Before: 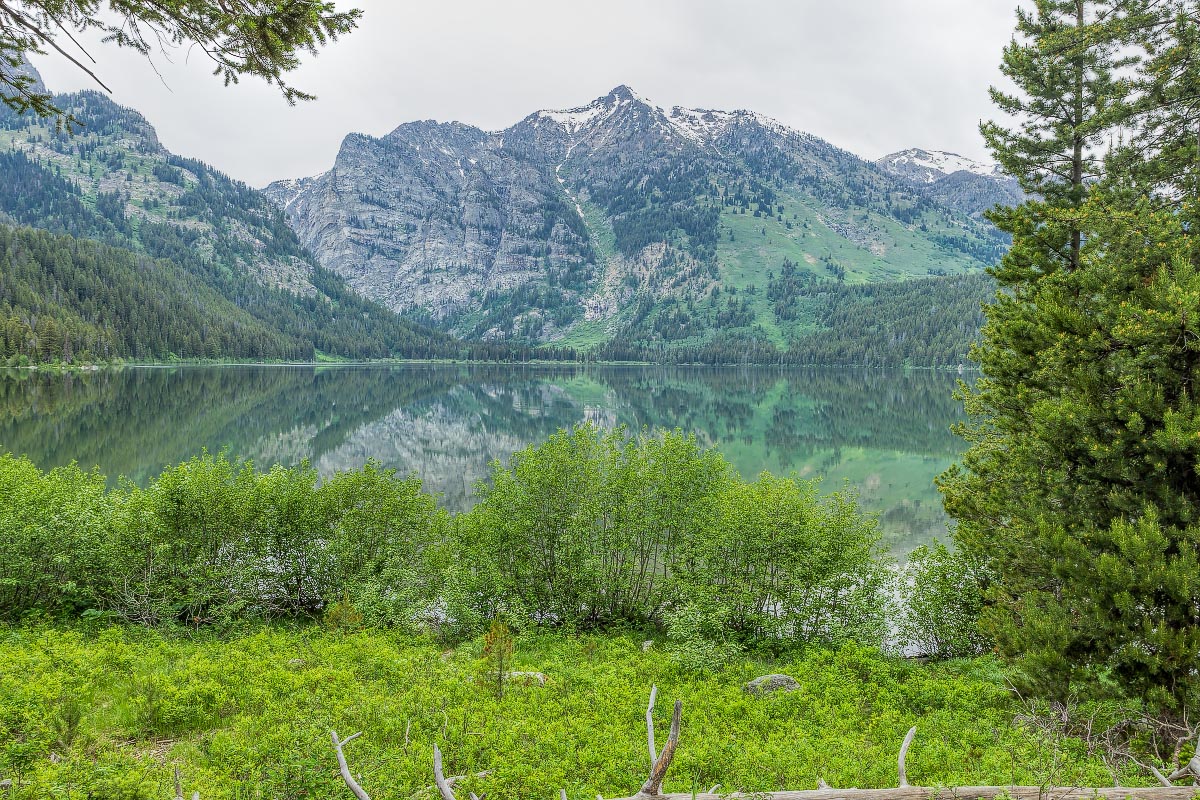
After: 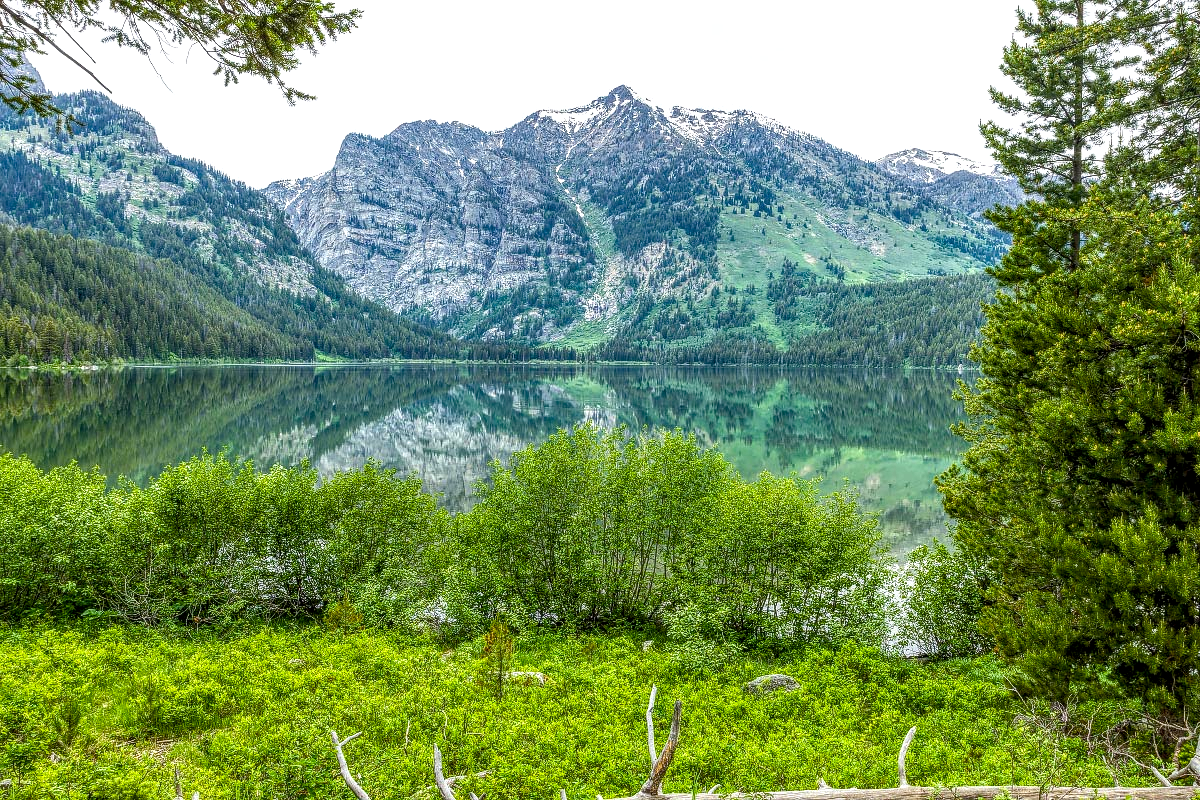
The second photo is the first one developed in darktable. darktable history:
local contrast: detail 130%
color balance rgb: perceptual saturation grading › global saturation 20%, perceptual saturation grading › highlights -25.8%, perceptual saturation grading › shadows 50.436%, perceptual brilliance grading › global brilliance 14.881%, perceptual brilliance grading › shadows -34.923%, global vibrance 20%
